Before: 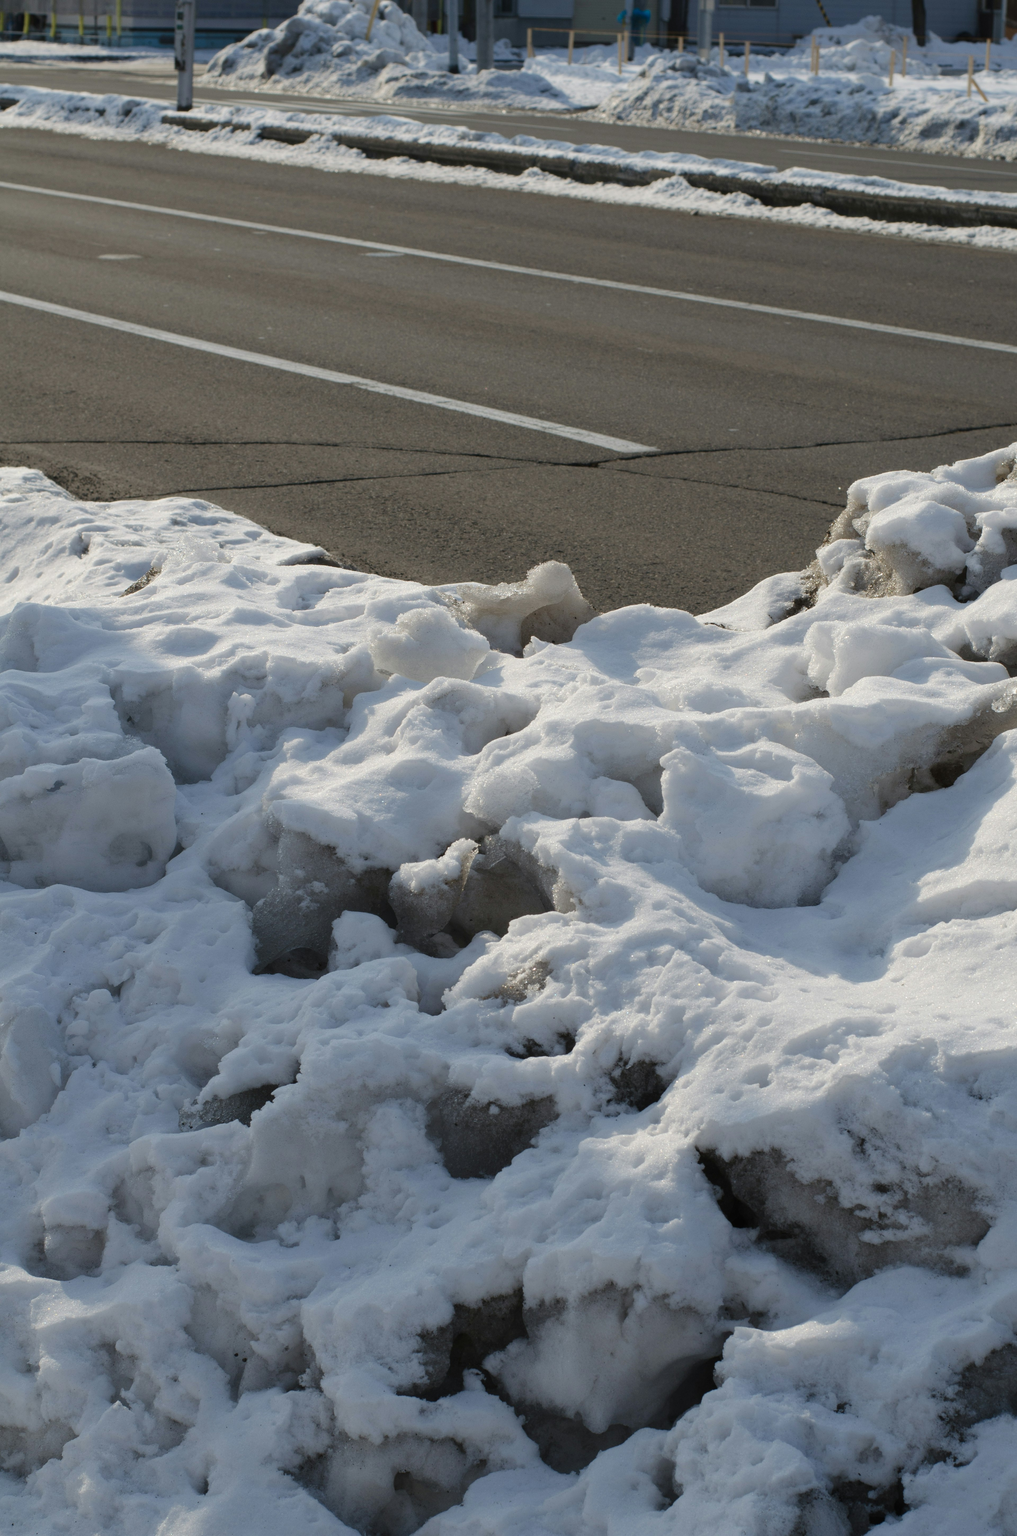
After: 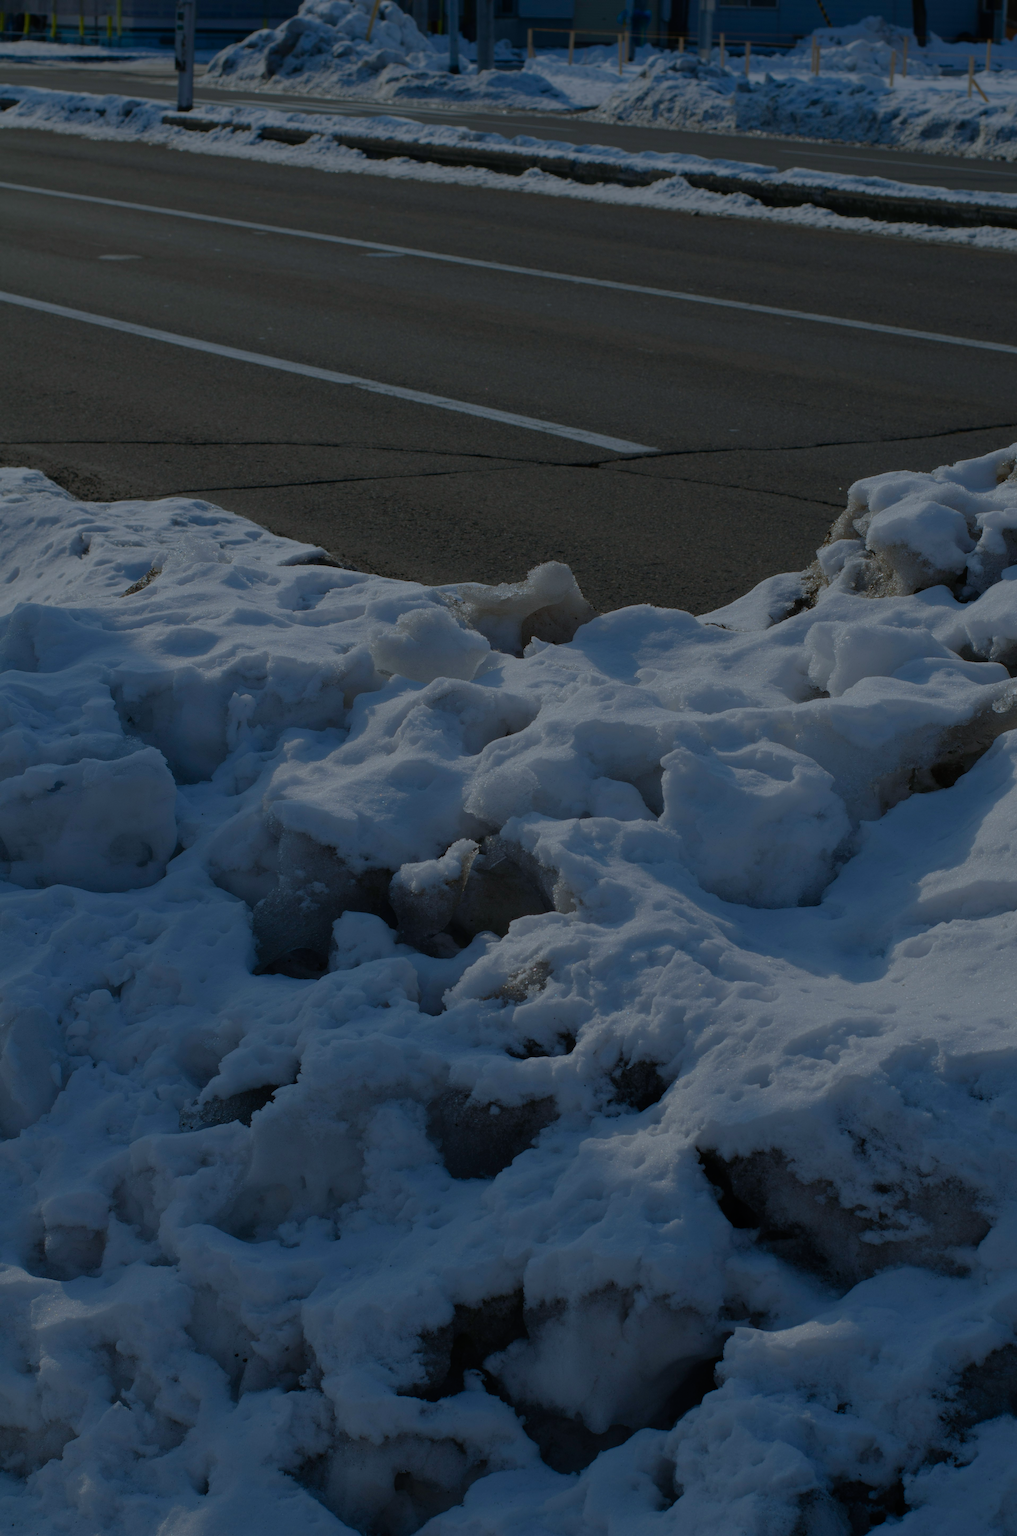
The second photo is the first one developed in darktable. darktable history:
color calibration: x 0.37, y 0.382, temperature 4314.33 K
color balance rgb: linear chroma grading › global chroma 8.825%, perceptual saturation grading › global saturation 20%, perceptual saturation grading › highlights -25.663%, perceptual saturation grading › shadows 49.962%
exposure: exposure -1.94 EV, compensate highlight preservation false
